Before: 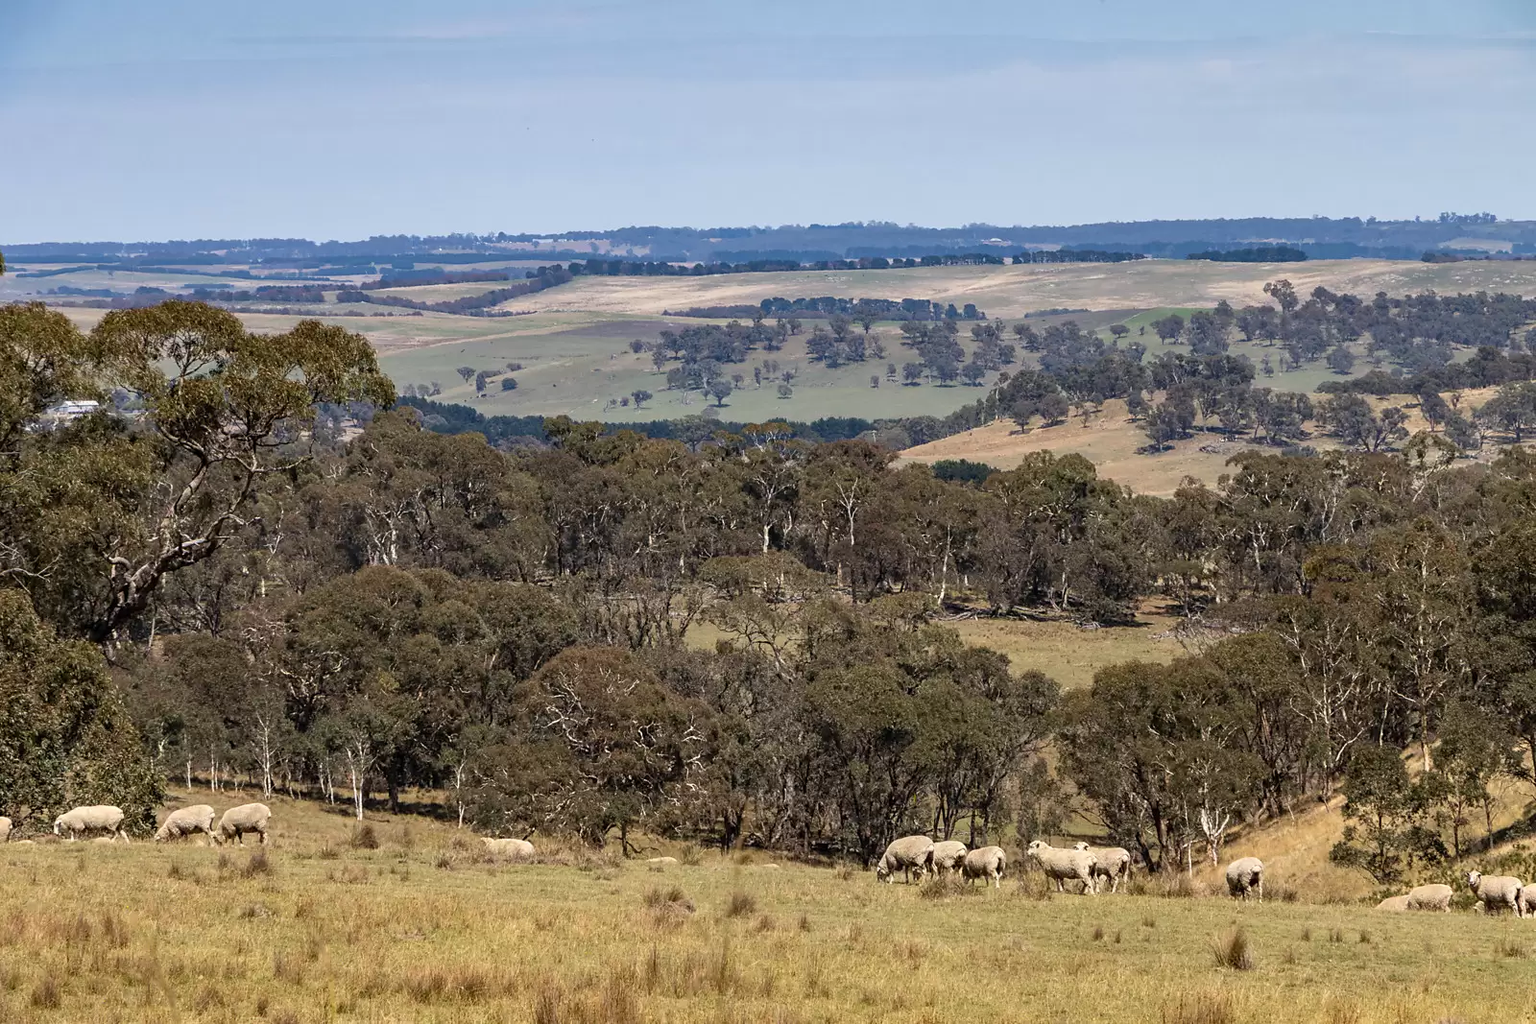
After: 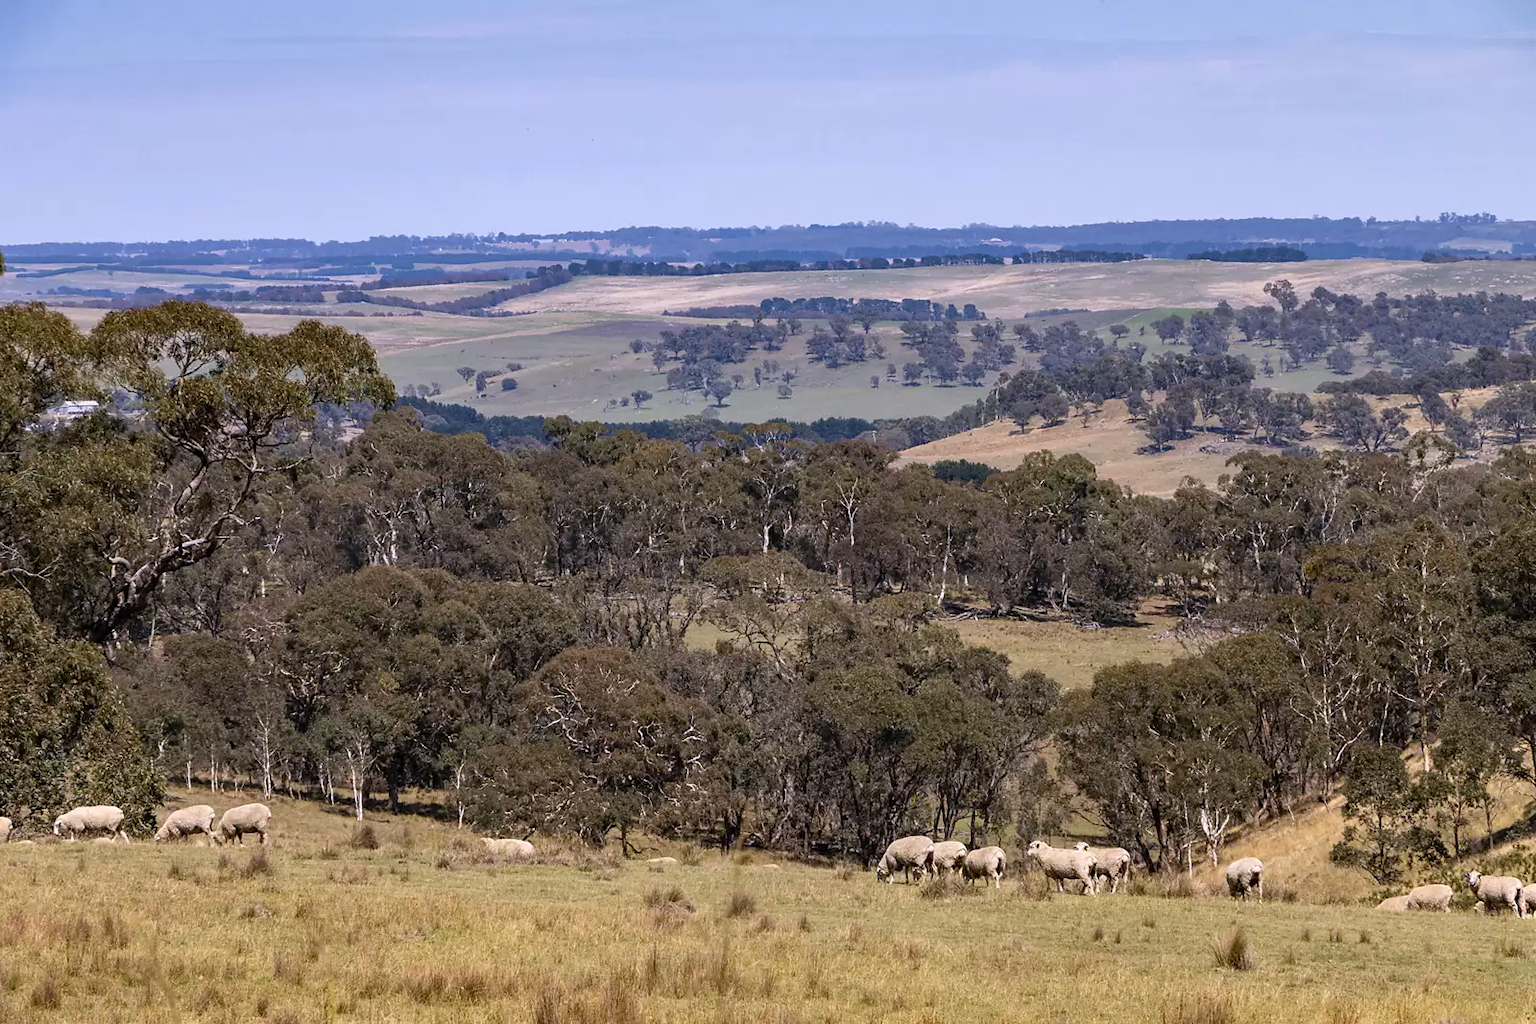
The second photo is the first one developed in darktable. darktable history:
white balance: red 0.967, blue 1.119, emerald 0.756
color correction: highlights a* 3.84, highlights b* 5.07
